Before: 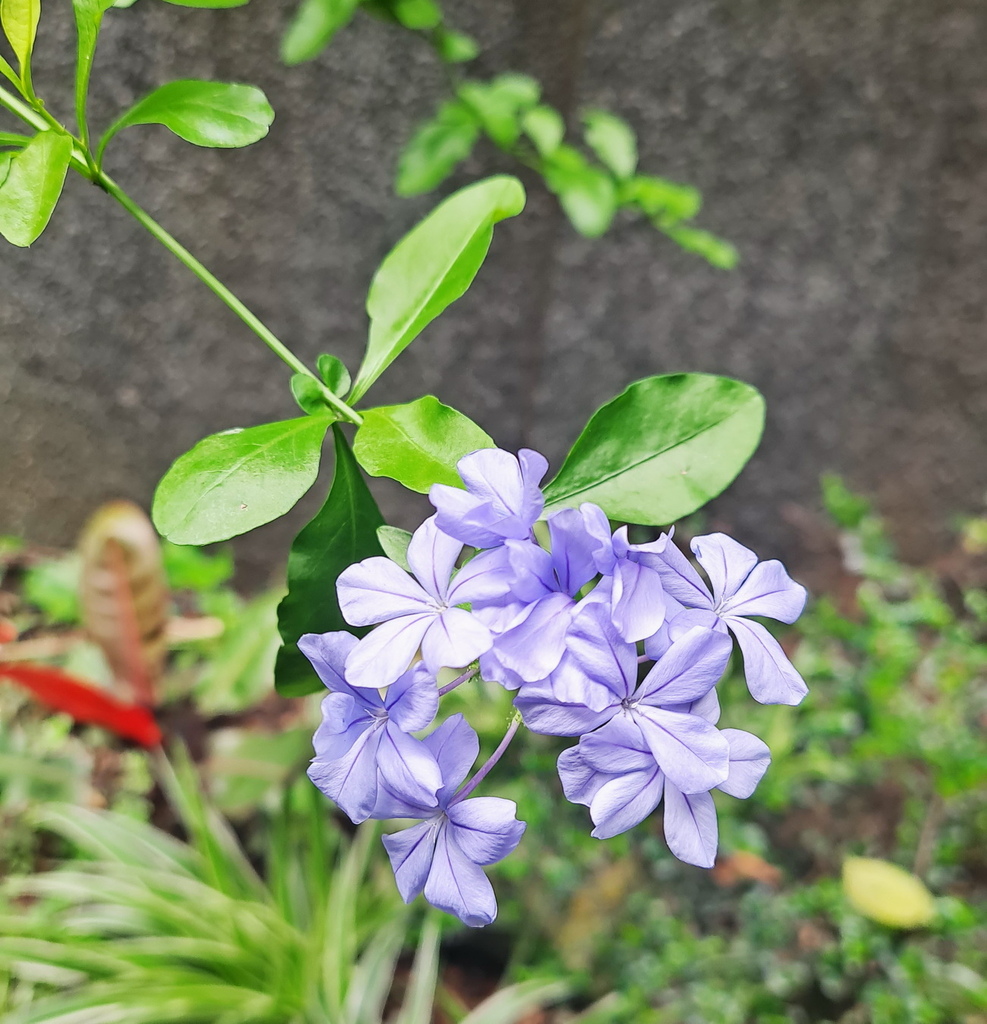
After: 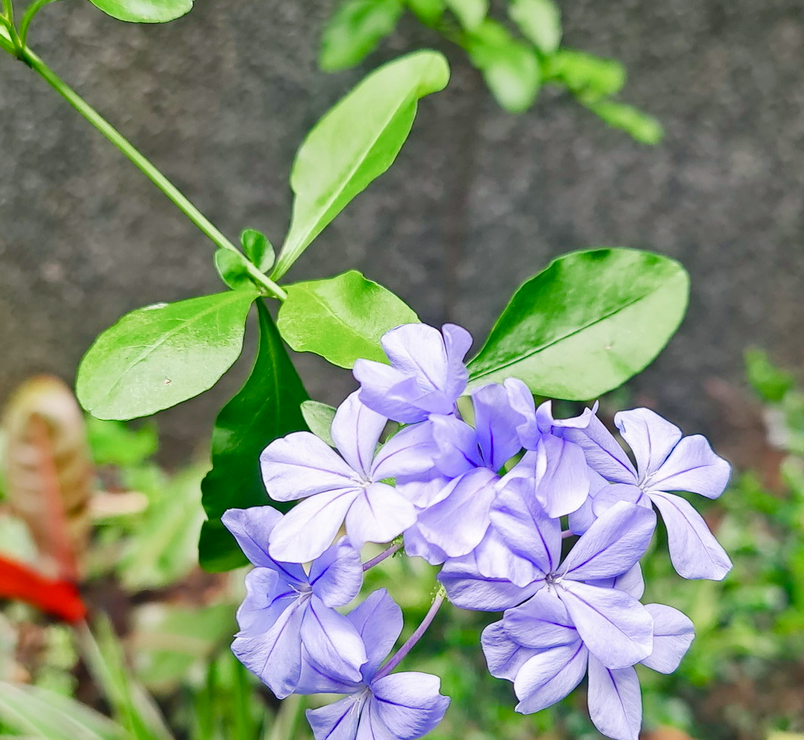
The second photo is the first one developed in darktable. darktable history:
color balance rgb: shadows lift › luminance -7.855%, shadows lift › chroma 2.235%, shadows lift › hue 162.23°, linear chroma grading › shadows 31.547%, linear chroma grading › global chroma -1.793%, linear chroma grading › mid-tones 3.789%, perceptual saturation grading › global saturation 0.091%, perceptual saturation grading › highlights -19.873%, perceptual saturation grading › shadows 19.435%, perceptual brilliance grading › global brilliance 2.889%, perceptual brilliance grading › highlights -2.284%, perceptual brilliance grading › shadows 3.775%, global vibrance 20%
local contrast: mode bilateral grid, contrast 16, coarseness 37, detail 103%, midtone range 0.2
crop: left 7.782%, top 12.252%, right 10.405%, bottom 15.438%
